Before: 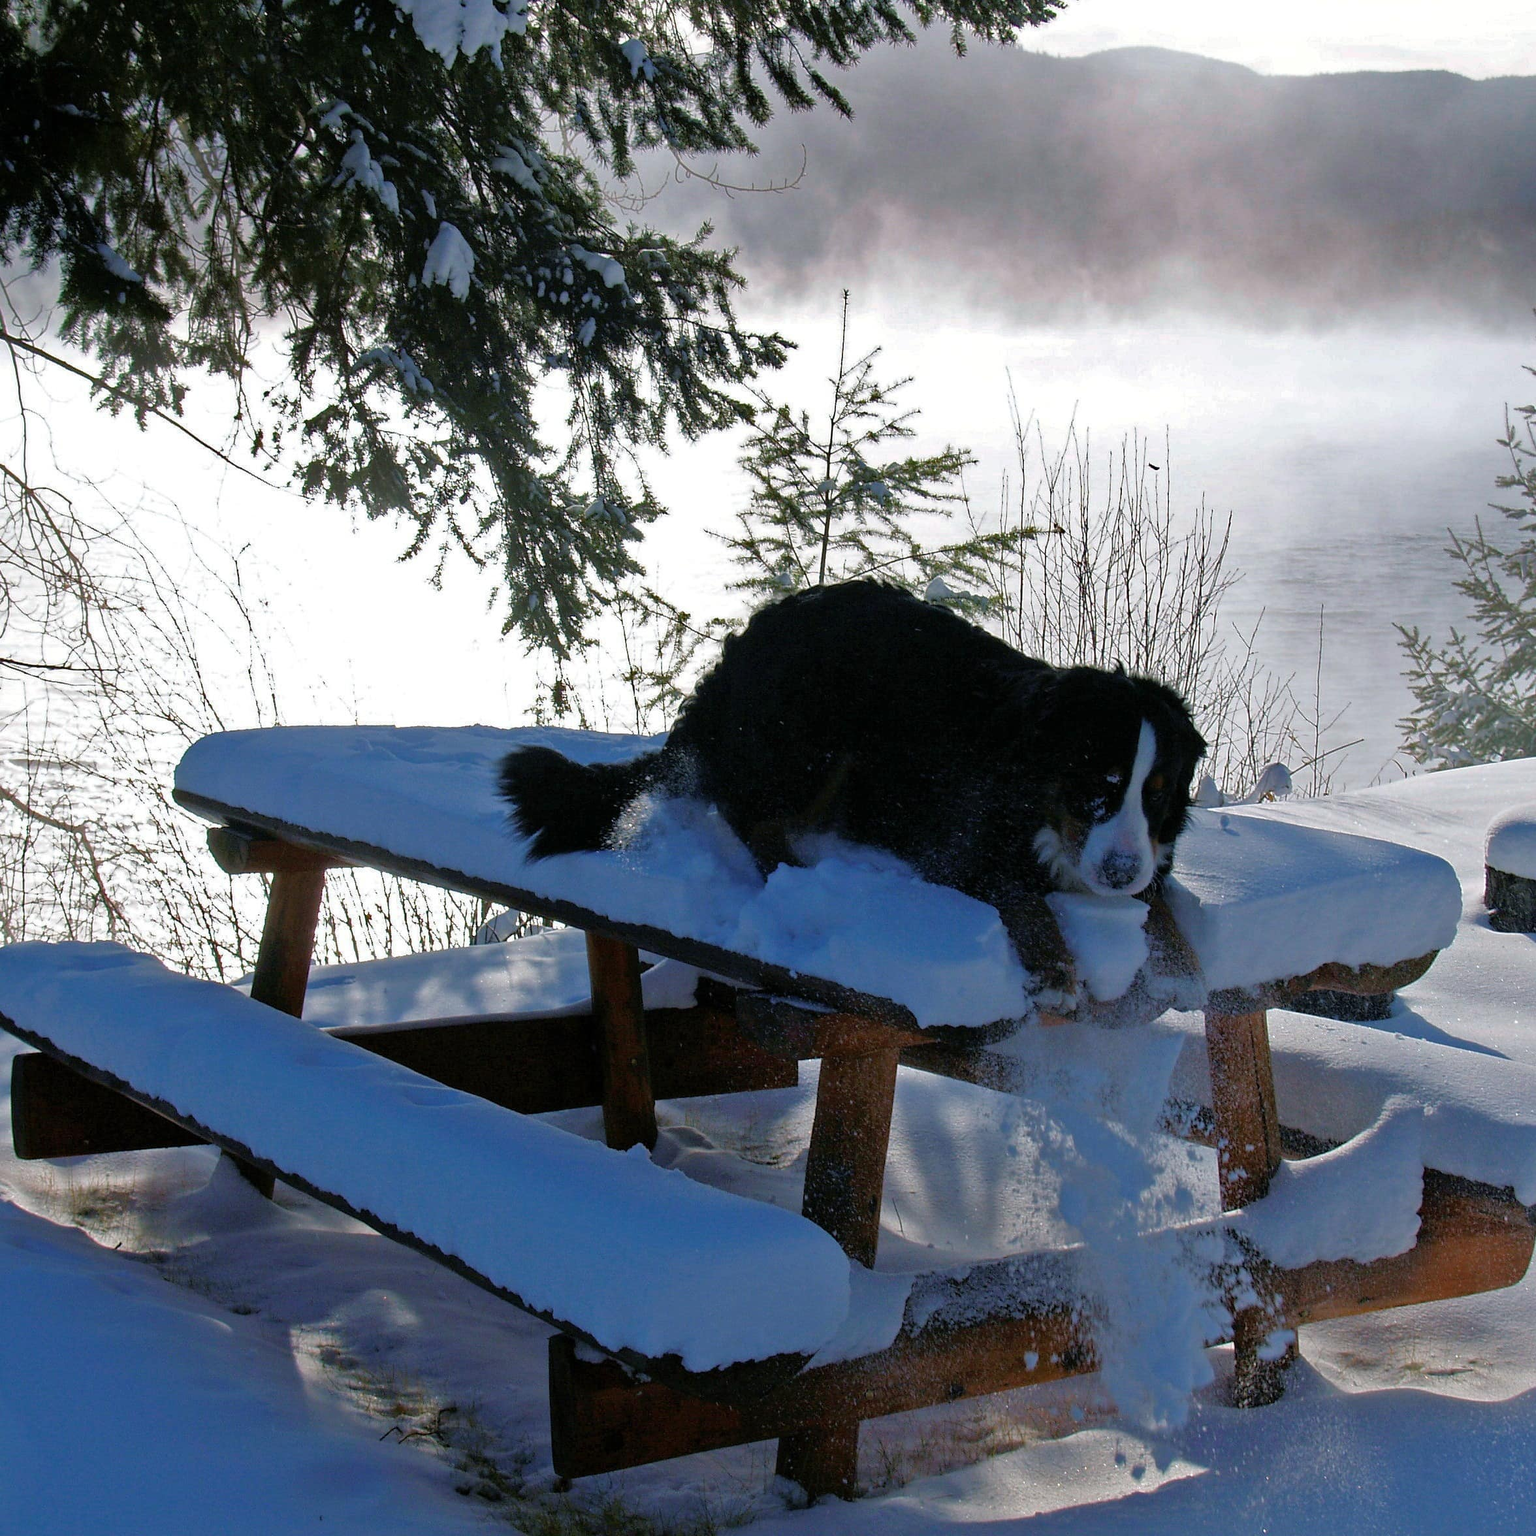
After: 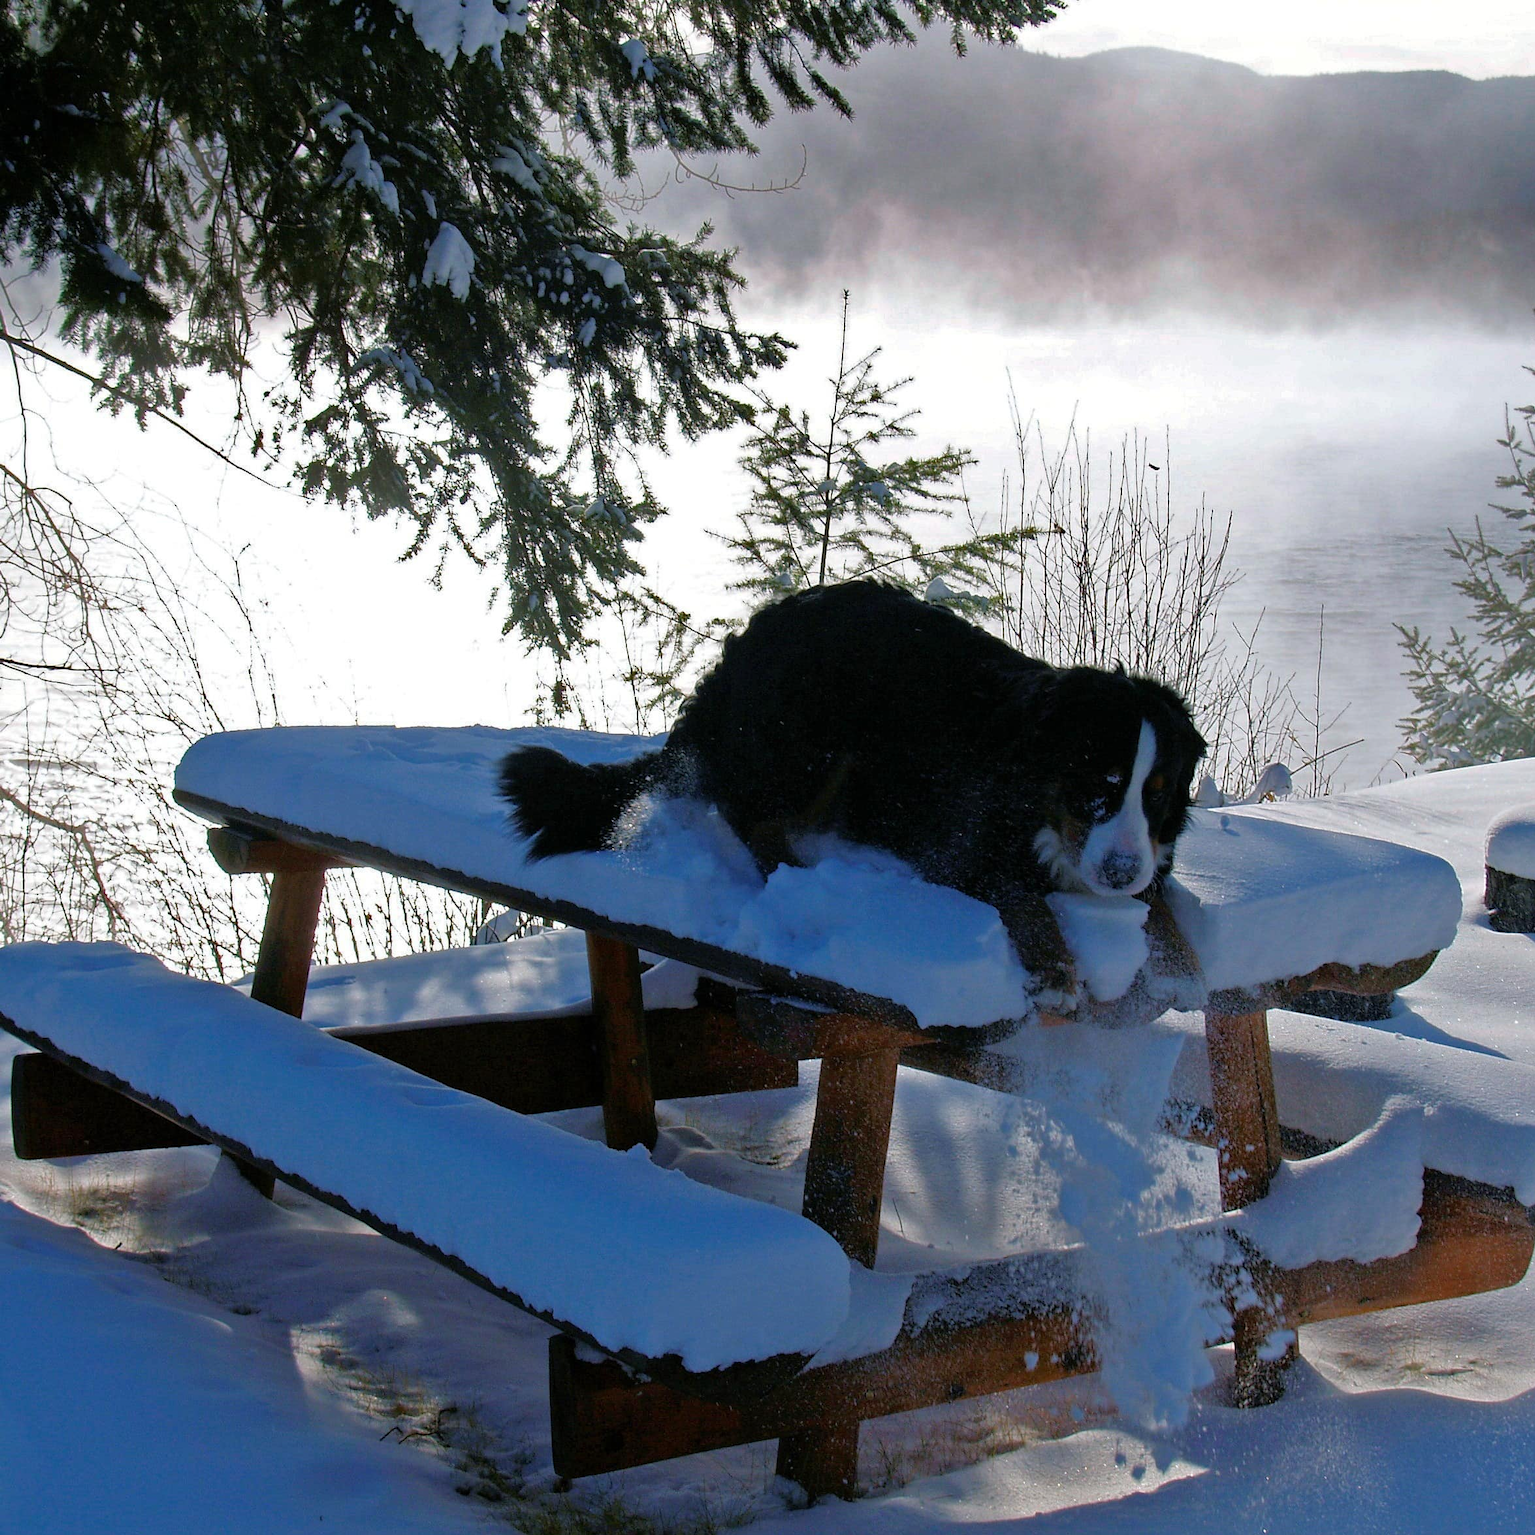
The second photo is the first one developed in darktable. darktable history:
contrast brightness saturation: contrast 0.043, saturation 0.068
